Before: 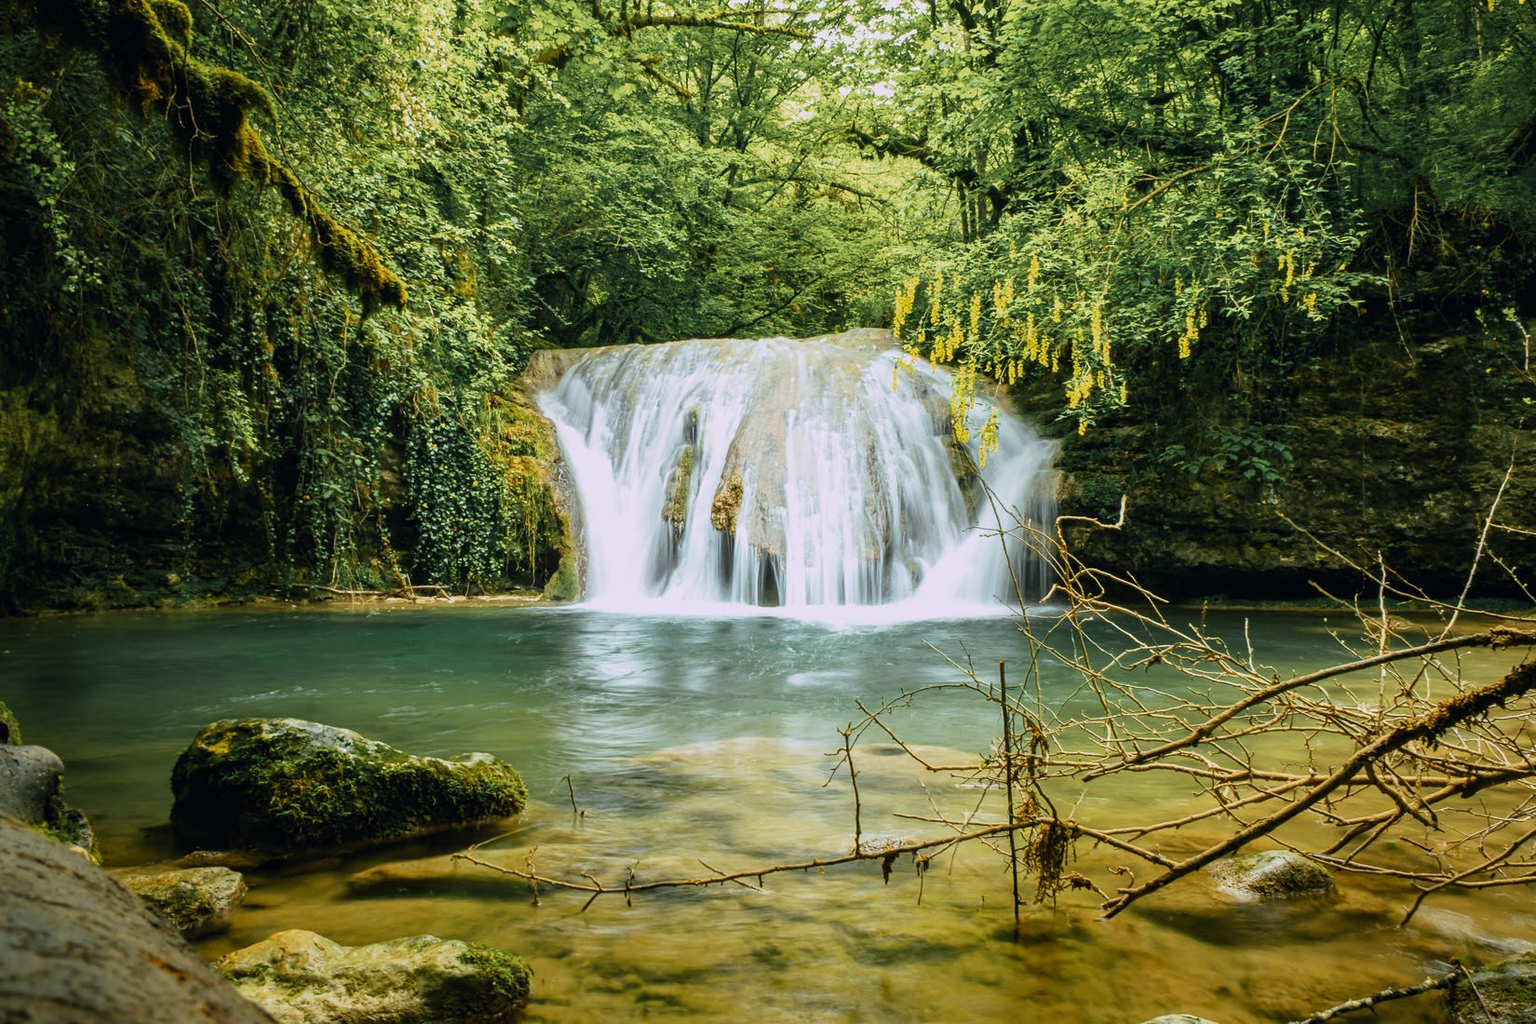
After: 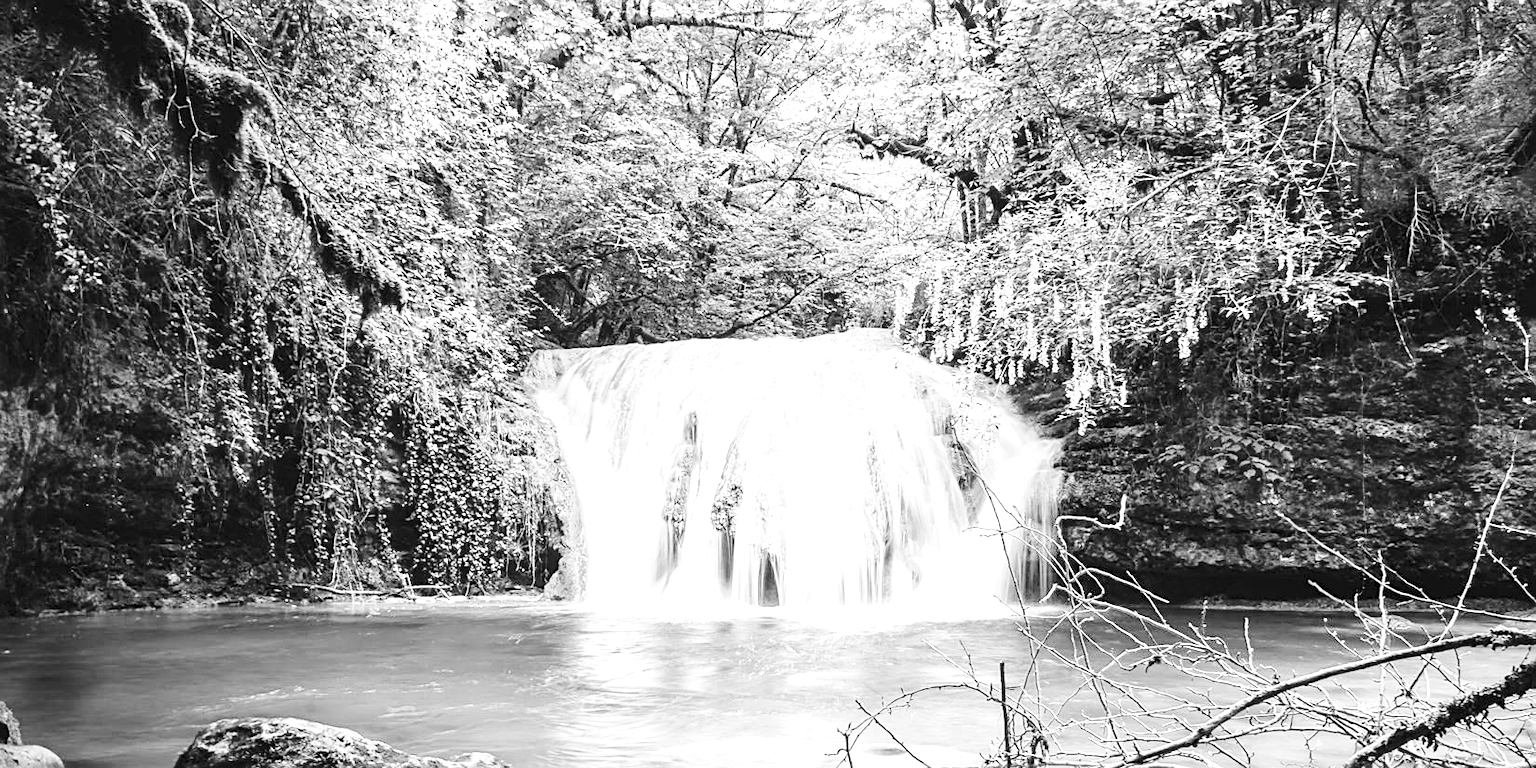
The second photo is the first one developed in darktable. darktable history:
white balance: emerald 1
monochrome: size 1
exposure: black level correction 0, exposure 1.1 EV, compensate highlight preservation false
sharpen: on, module defaults
levels: levels [0, 0.498, 1]
contrast brightness saturation: brightness 0.18, saturation -0.5
crop: bottom 24.988%
base curve: curves: ch0 [(0, 0) (0.036, 0.025) (0.121, 0.166) (0.206, 0.329) (0.605, 0.79) (1, 1)], preserve colors none
